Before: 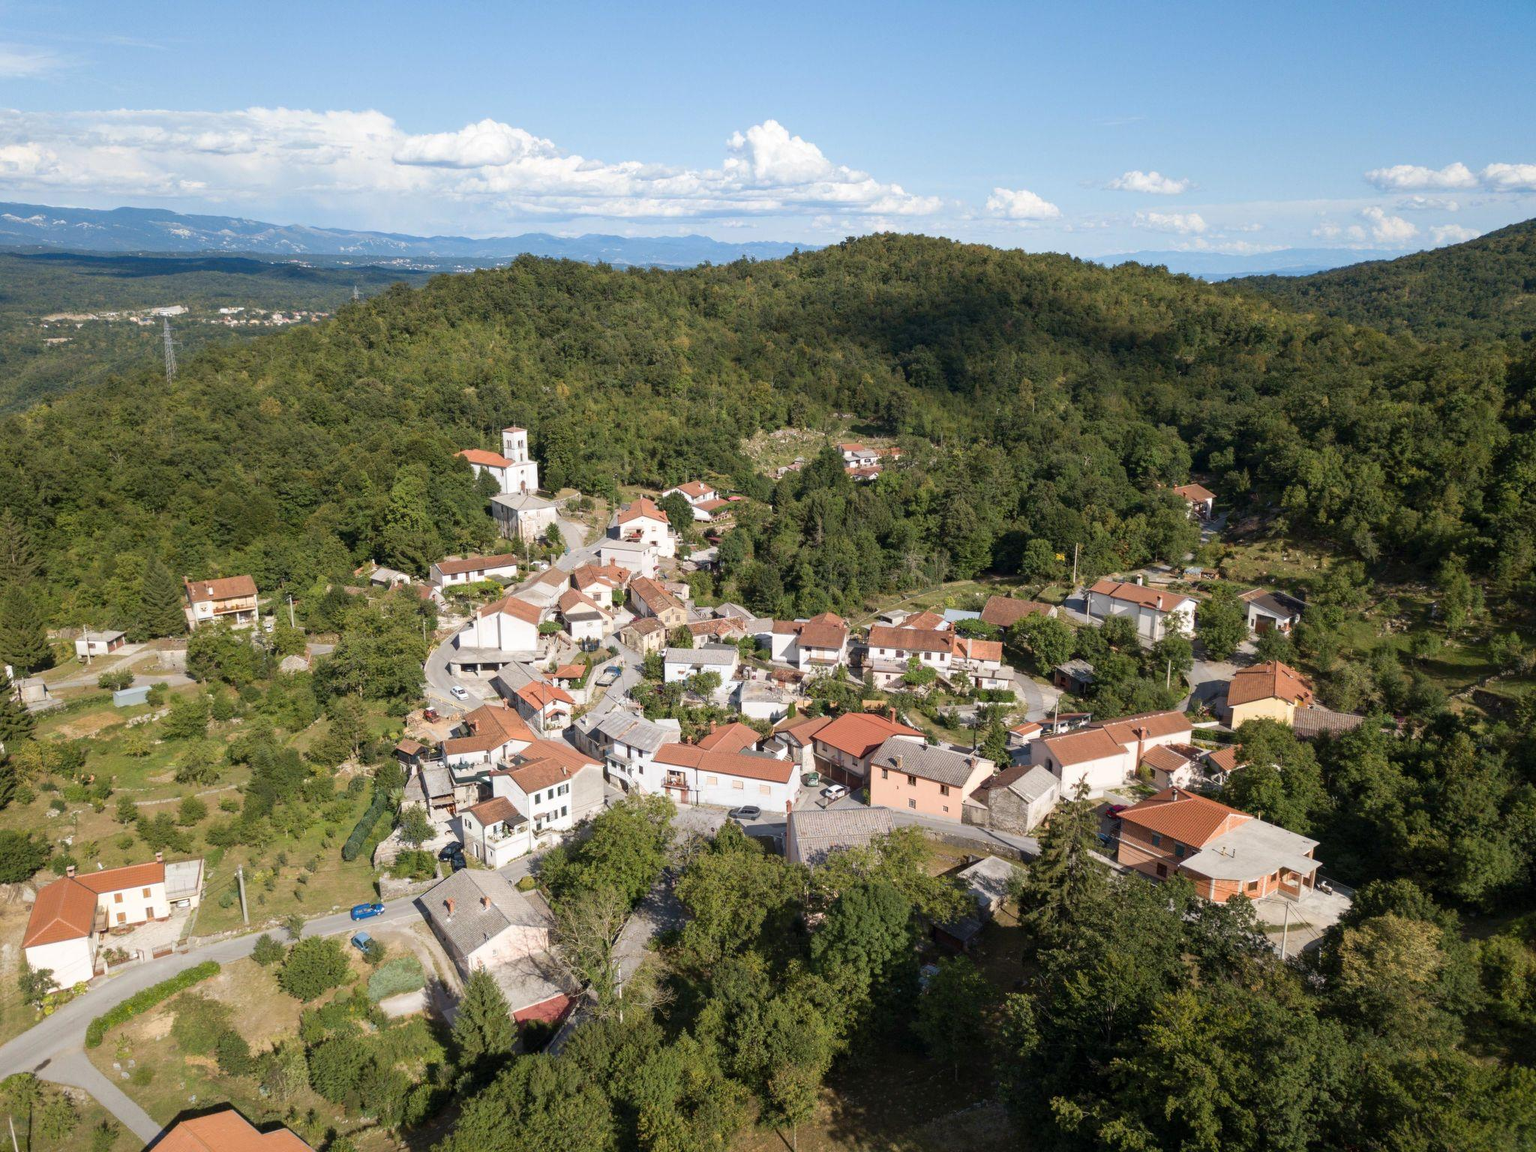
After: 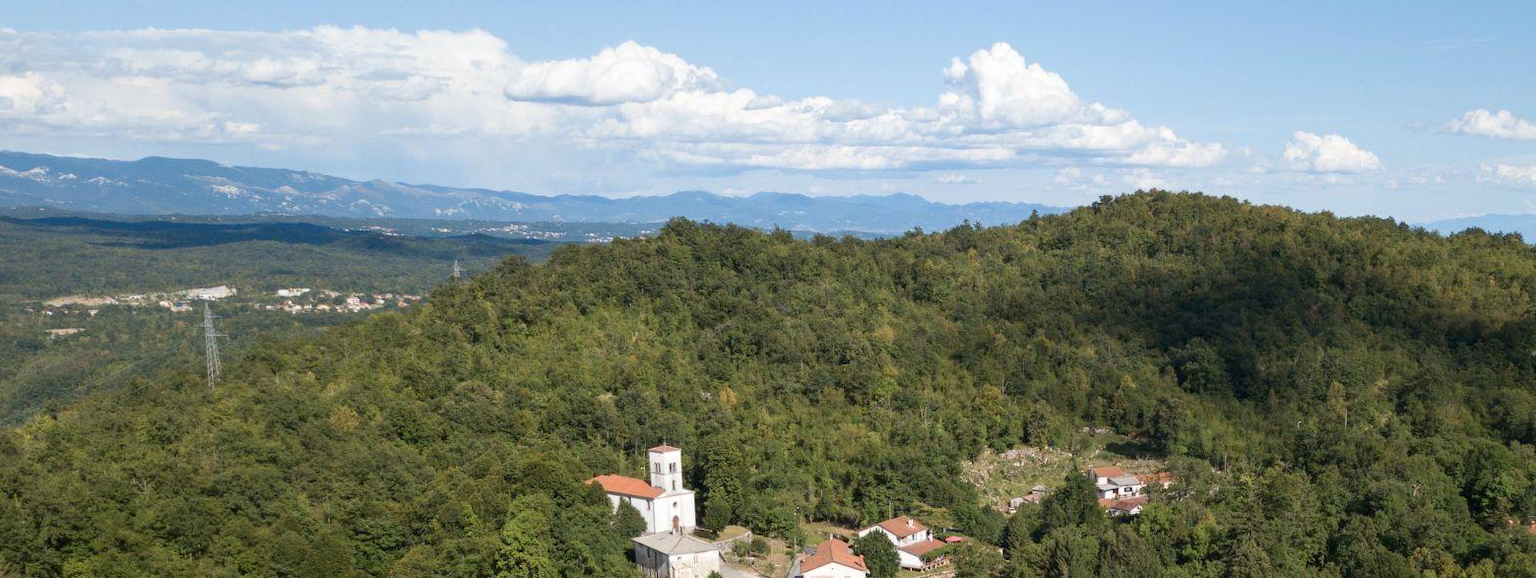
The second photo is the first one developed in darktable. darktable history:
crop: left 0.544%, top 7.645%, right 23.25%, bottom 54.039%
exposure: black level correction 0.001, compensate exposure bias true, compensate highlight preservation false
color balance rgb: perceptual saturation grading › global saturation 0.13%
